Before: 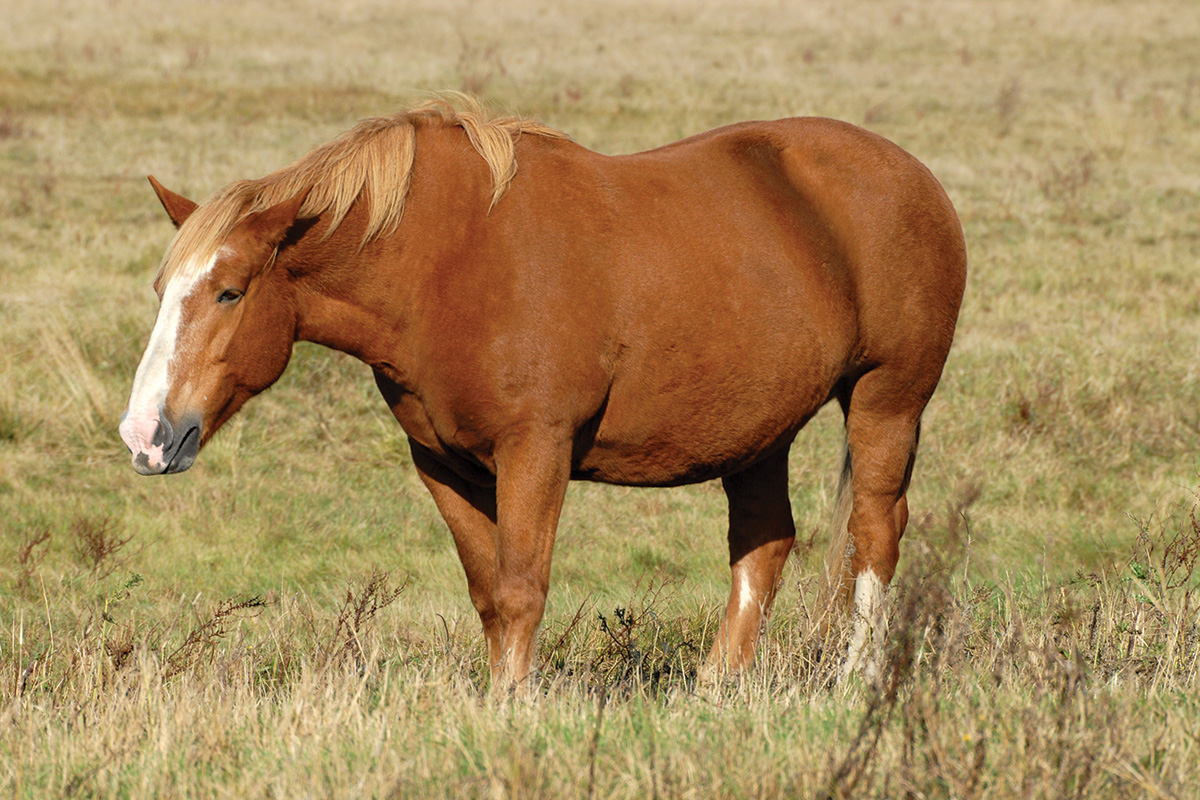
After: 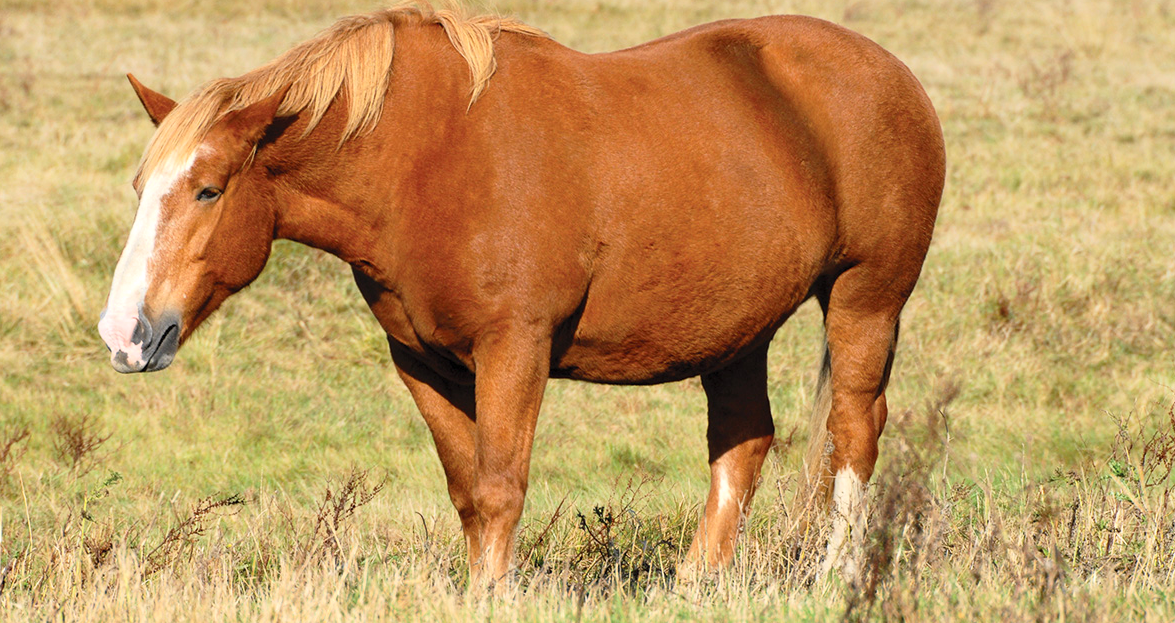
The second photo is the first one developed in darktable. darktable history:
contrast brightness saturation: contrast 0.2, brightness 0.16, saturation 0.22
white balance: red 1.004, blue 1.024
crop and rotate: left 1.814%, top 12.818%, right 0.25%, bottom 9.225%
